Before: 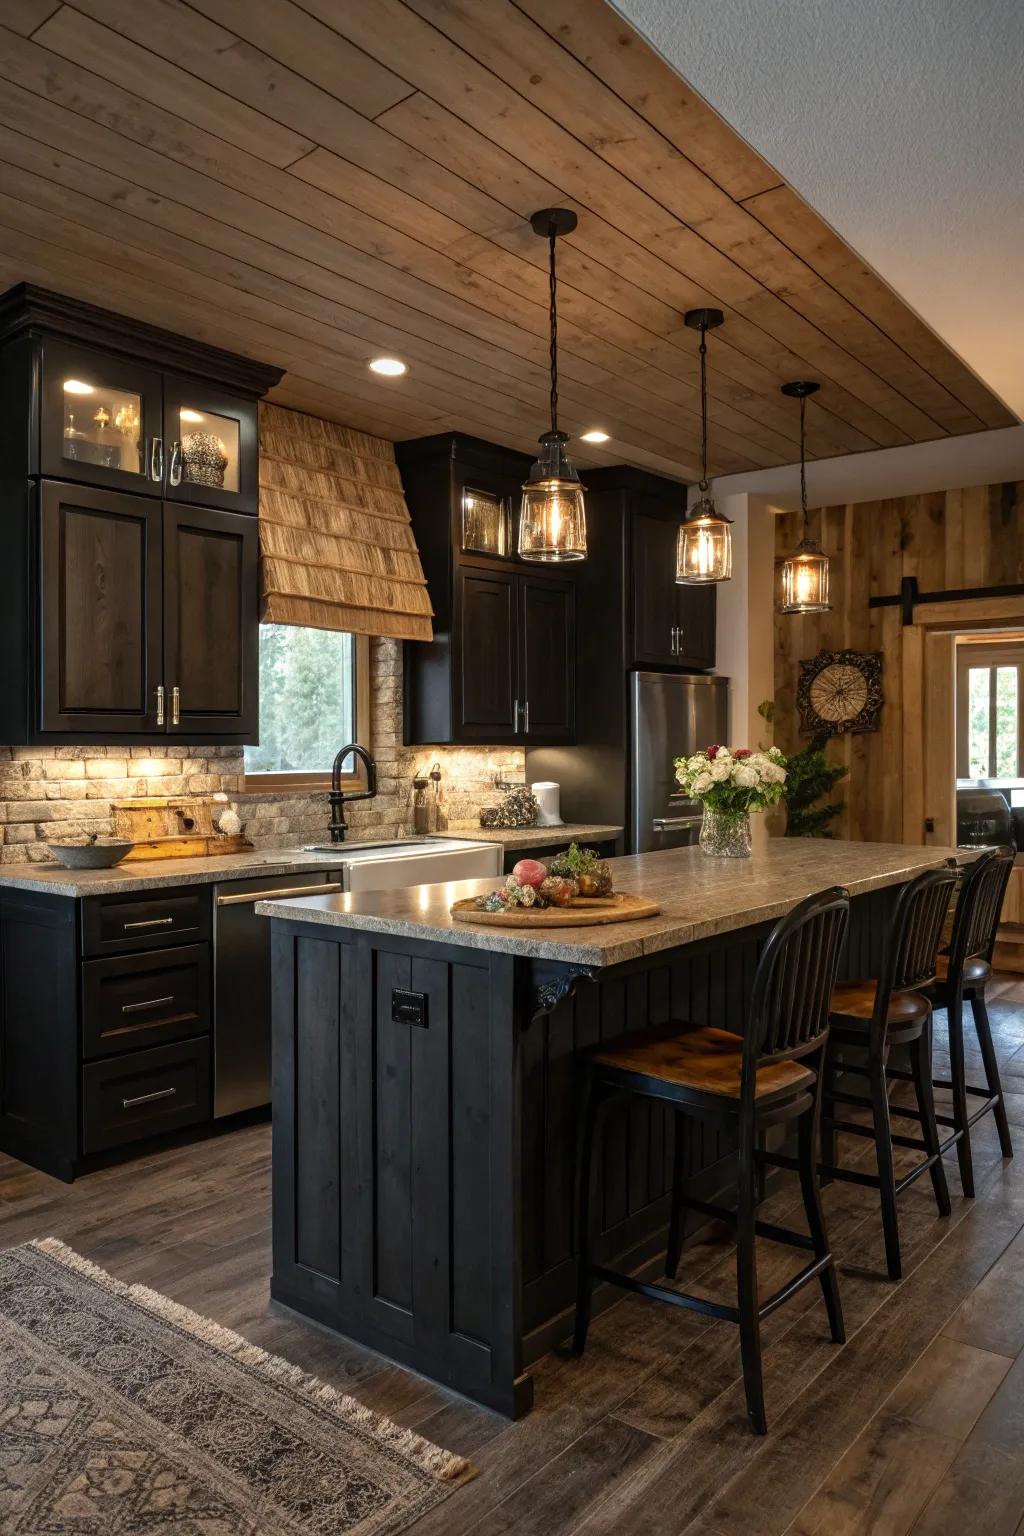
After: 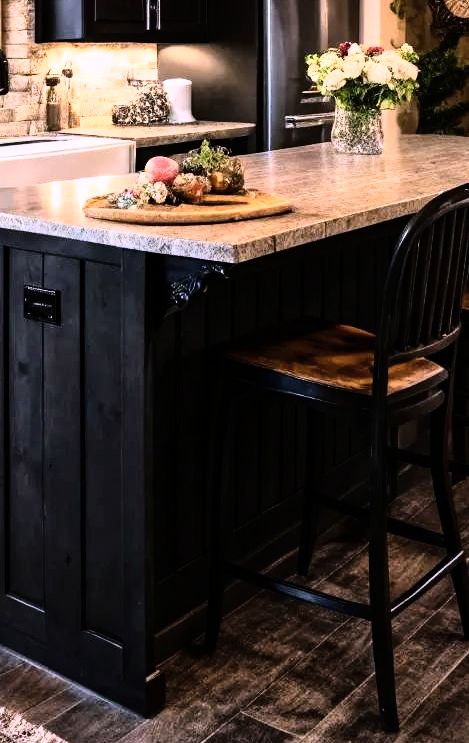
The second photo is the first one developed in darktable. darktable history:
rgb curve: curves: ch0 [(0, 0) (0.21, 0.15) (0.24, 0.21) (0.5, 0.75) (0.75, 0.96) (0.89, 0.99) (1, 1)]; ch1 [(0, 0.02) (0.21, 0.13) (0.25, 0.2) (0.5, 0.67) (0.75, 0.9) (0.89, 0.97) (1, 1)]; ch2 [(0, 0.02) (0.21, 0.13) (0.25, 0.2) (0.5, 0.67) (0.75, 0.9) (0.89, 0.97) (1, 1)], compensate middle gray true
crop: left 35.976%, top 45.819%, right 18.162%, bottom 5.807%
shadows and highlights: shadows 37.27, highlights -28.18, soften with gaussian
white balance: red 1.042, blue 1.17
